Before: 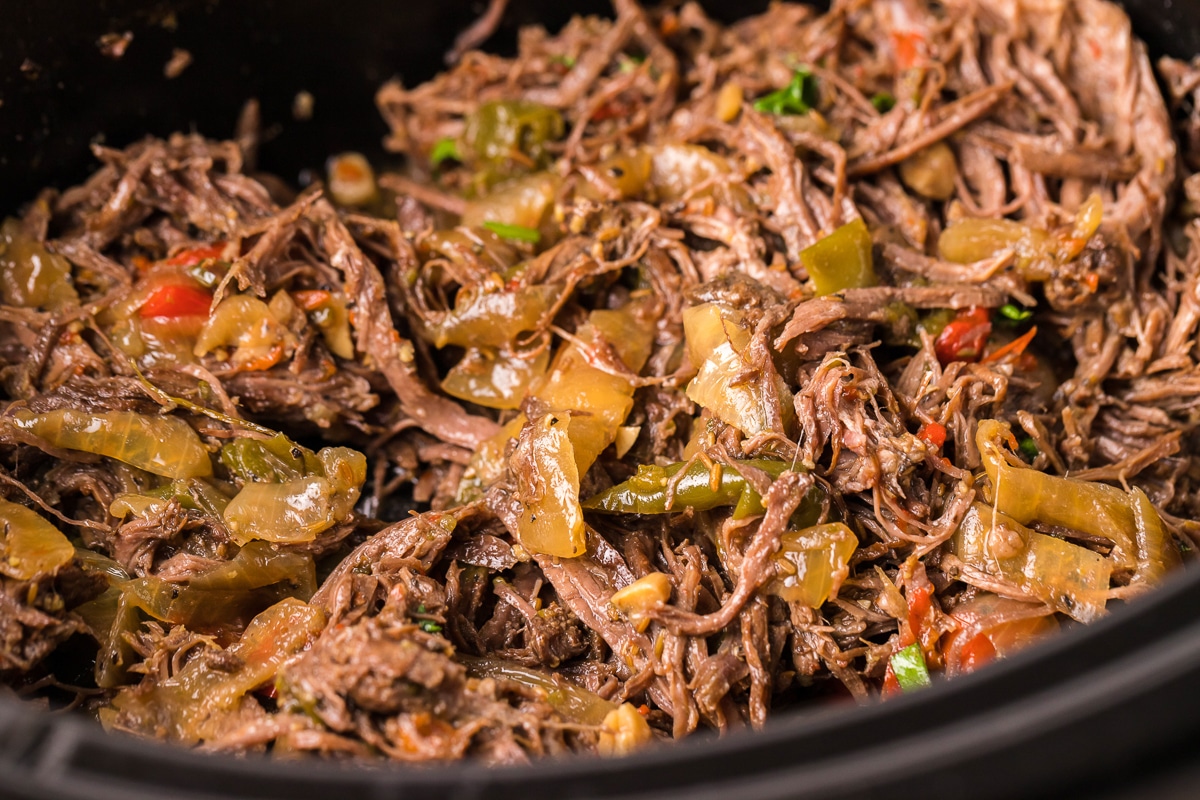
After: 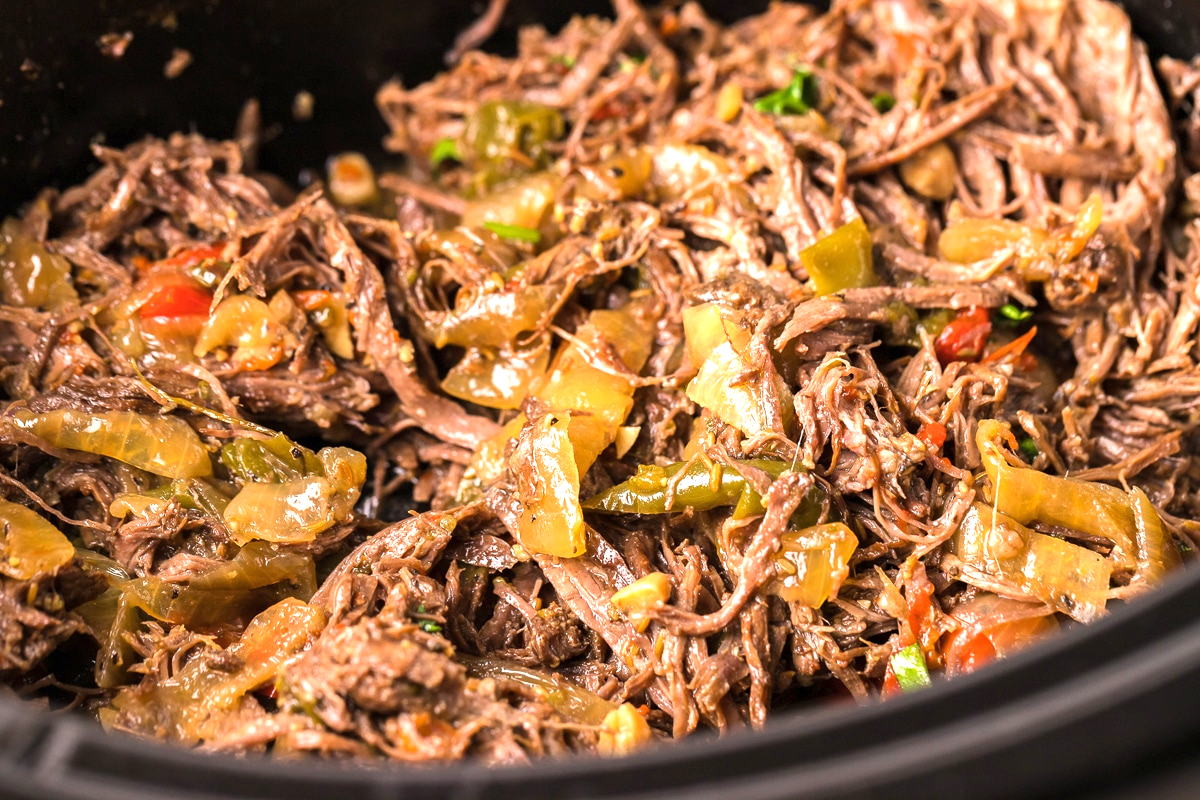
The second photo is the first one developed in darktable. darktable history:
exposure: exposure 0.775 EV, compensate exposure bias true, compensate highlight preservation false
